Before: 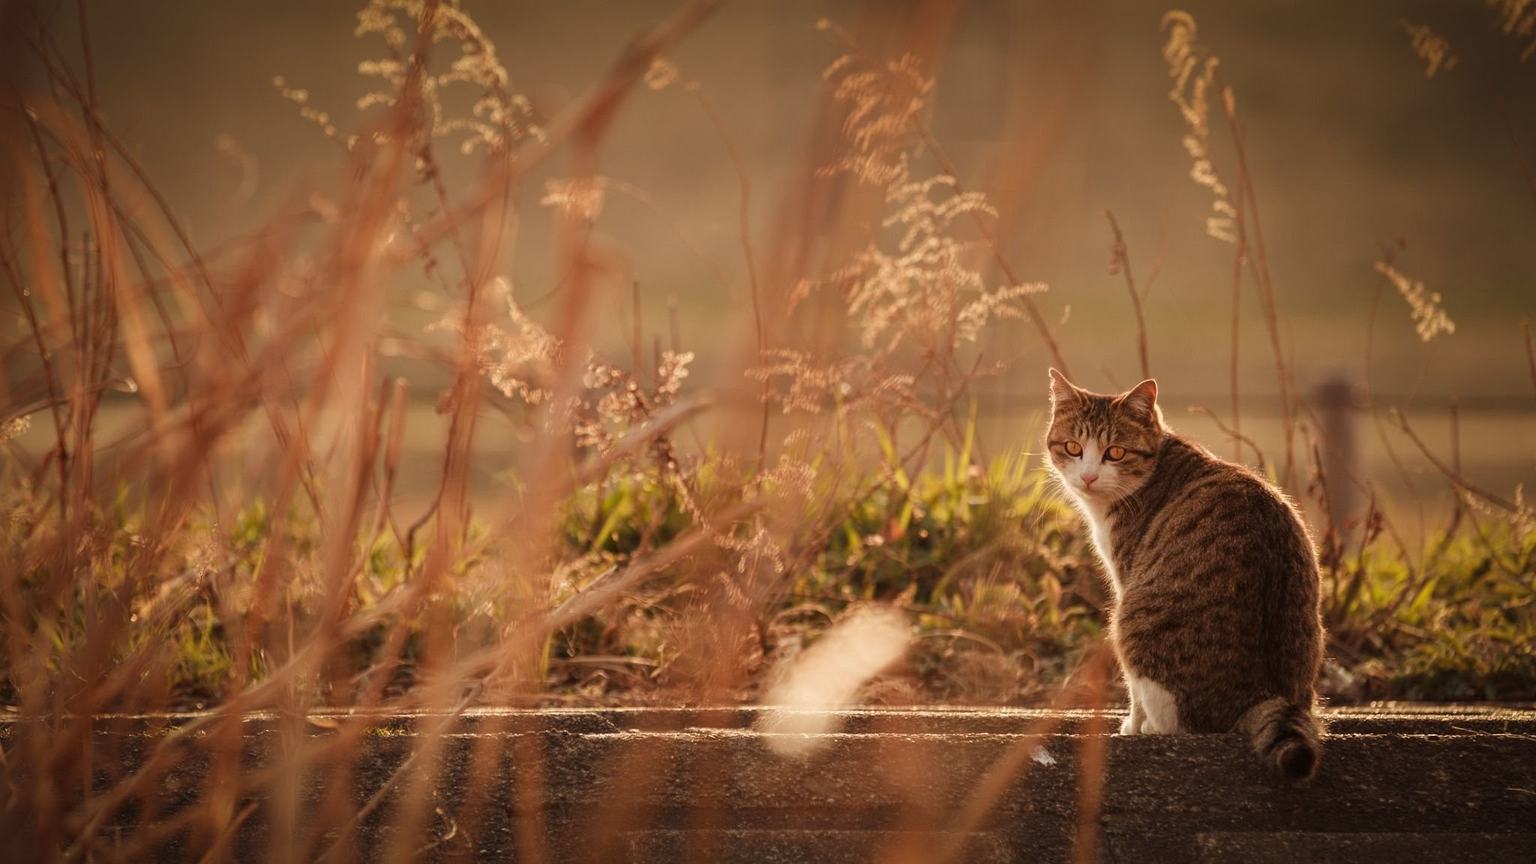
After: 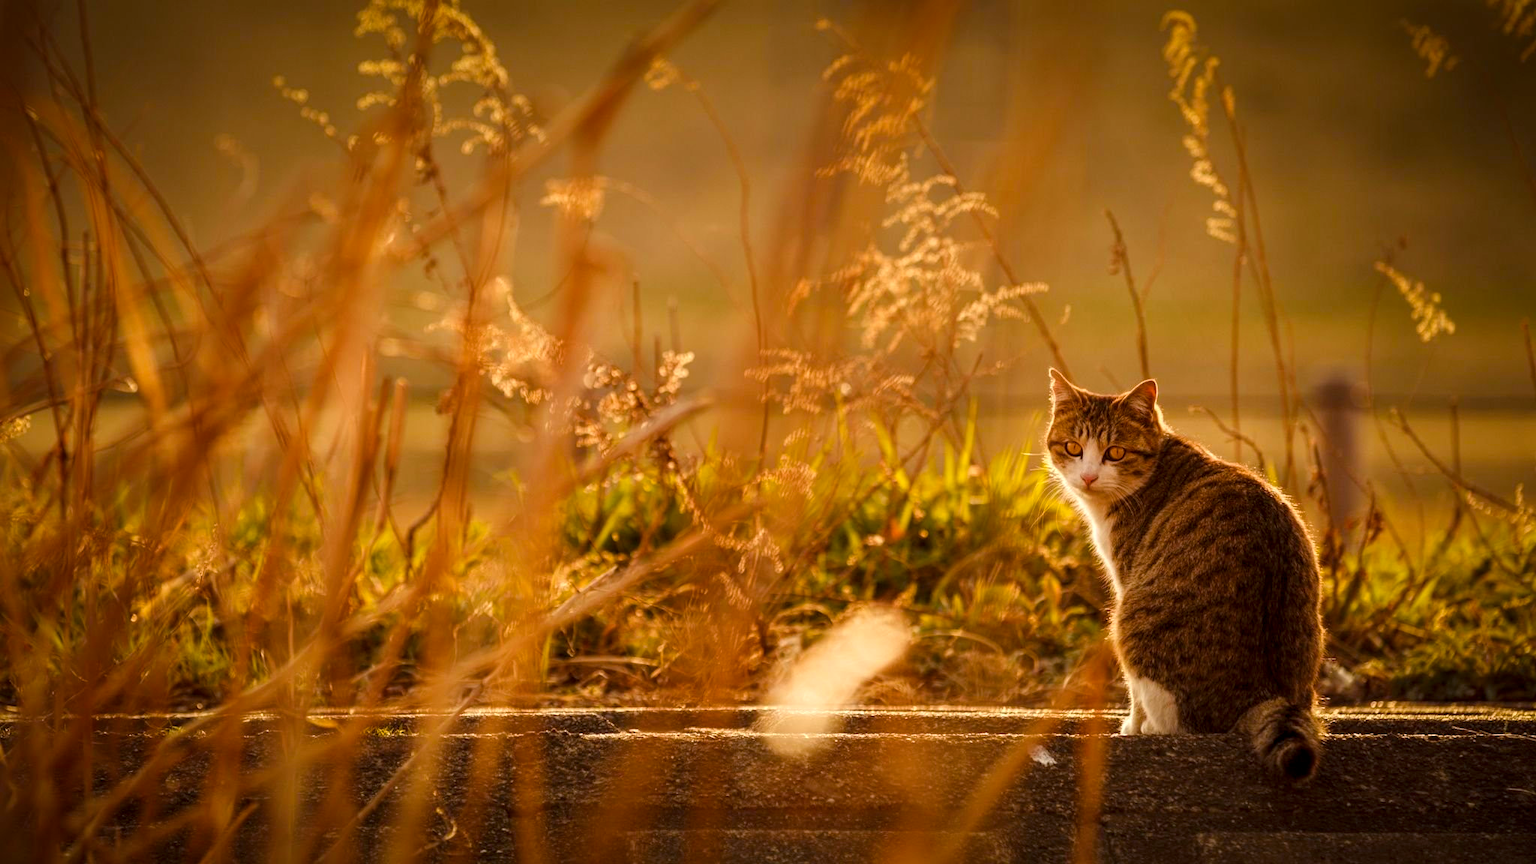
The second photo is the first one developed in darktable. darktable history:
color balance rgb: linear chroma grading › global chroma 20.101%, perceptual saturation grading › global saturation 25.026%
local contrast: highlights 90%, shadows 81%
